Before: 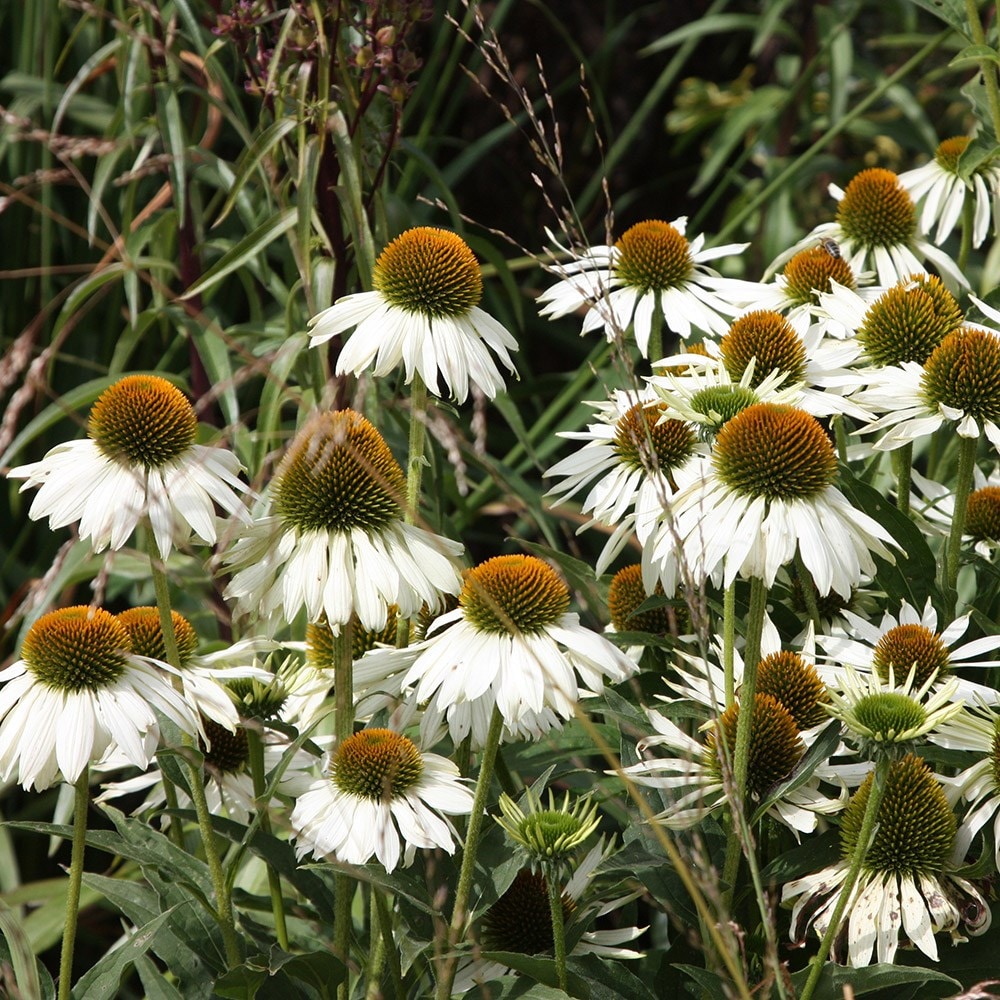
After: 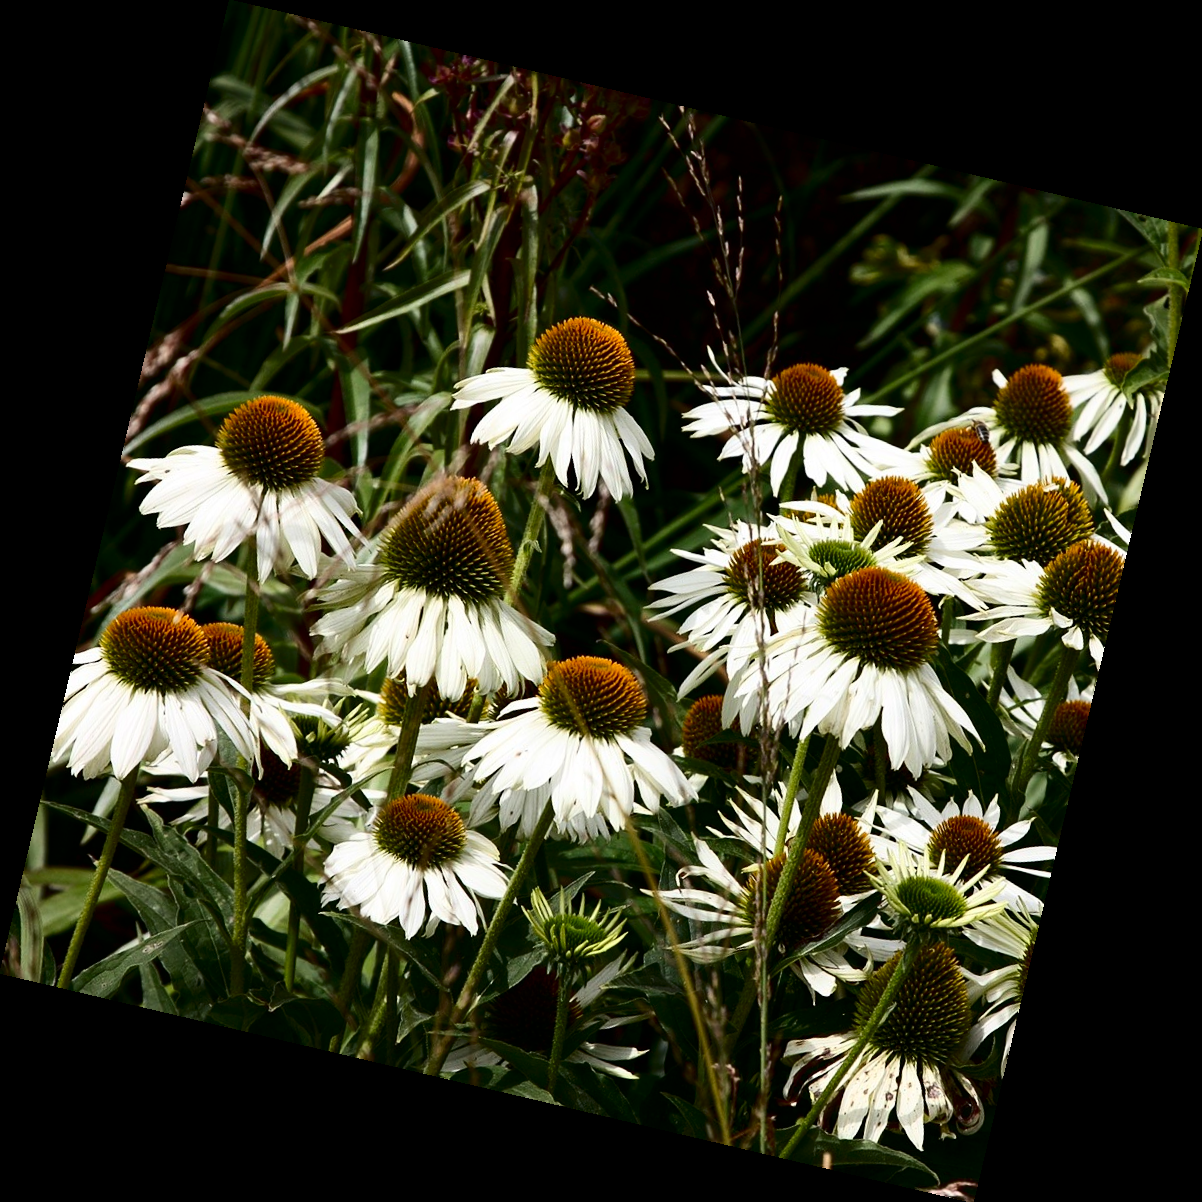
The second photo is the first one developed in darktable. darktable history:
contrast brightness saturation: contrast 0.24, brightness -0.24, saturation 0.14
rotate and perspective: rotation 13.27°, automatic cropping off
